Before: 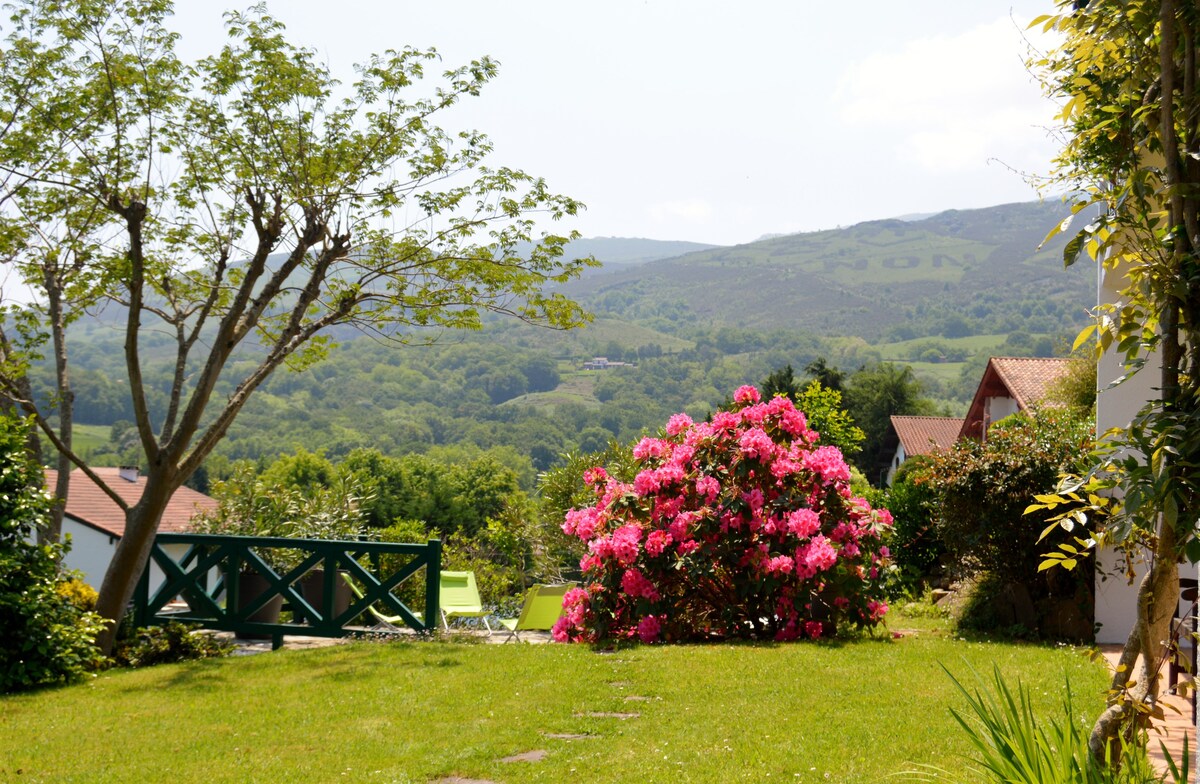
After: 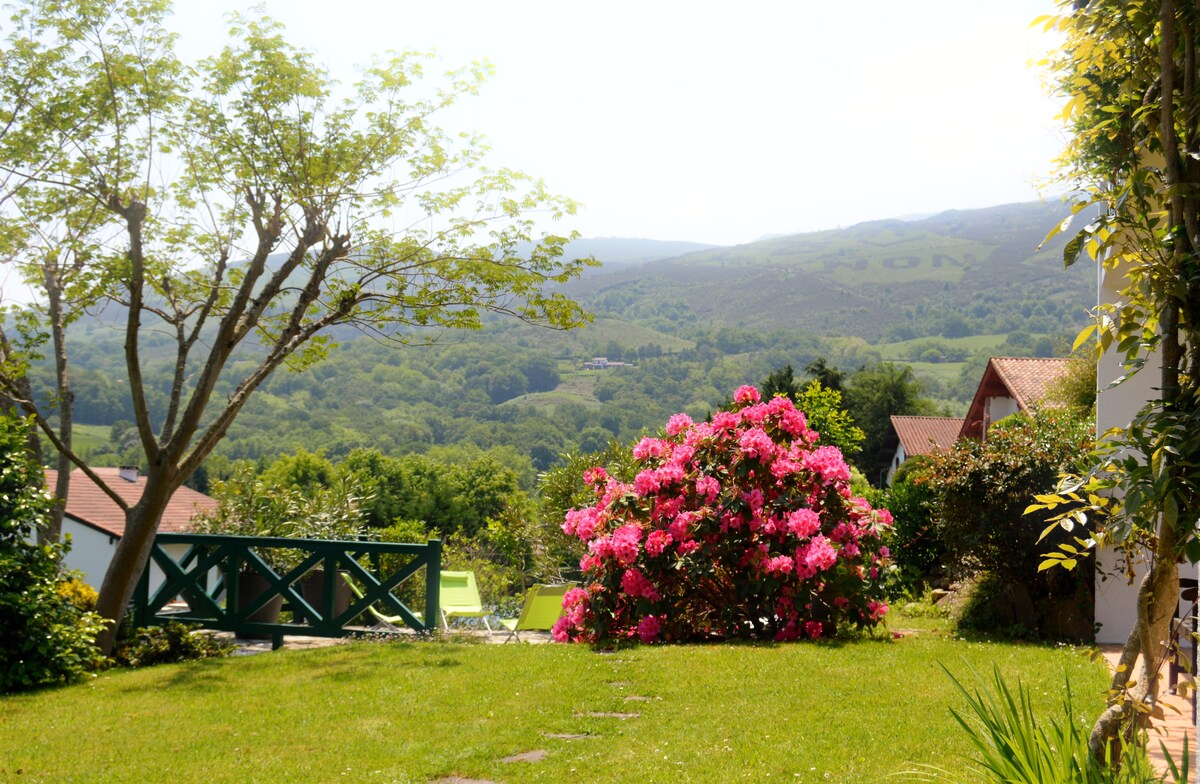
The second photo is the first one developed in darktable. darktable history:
bloom: size 5%, threshold 95%, strength 15%
white balance: emerald 1
